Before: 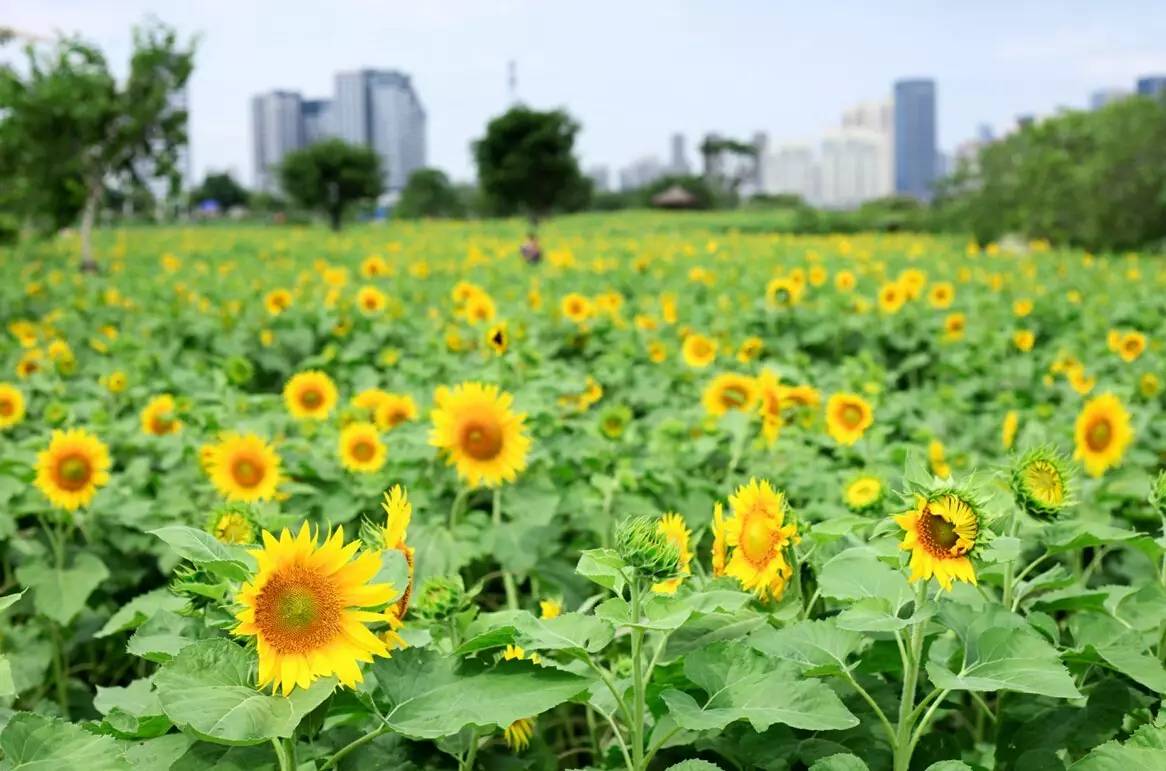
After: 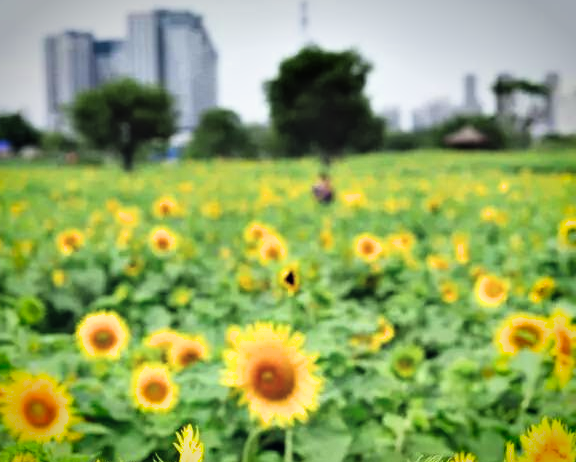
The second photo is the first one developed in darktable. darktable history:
color correction: highlights b* 3.02
color calibration: illuminant same as pipeline (D50), adaptation XYZ, x 0.345, y 0.358, temperature 5008.89 K, saturation algorithm version 1 (2020)
contrast equalizer: octaves 7, y [[0.6 ×6], [0.55 ×6], [0 ×6], [0 ×6], [0 ×6]]
exposure: black level correction -0.027, compensate exposure bias true, compensate highlight preservation false
filmic rgb: black relative exposure -9.39 EV, white relative exposure 3.04 EV, hardness 6.11
crop: left 17.853%, top 7.837%, right 32.73%, bottom 32.123%
vignetting: saturation 0.371, automatic ratio true
